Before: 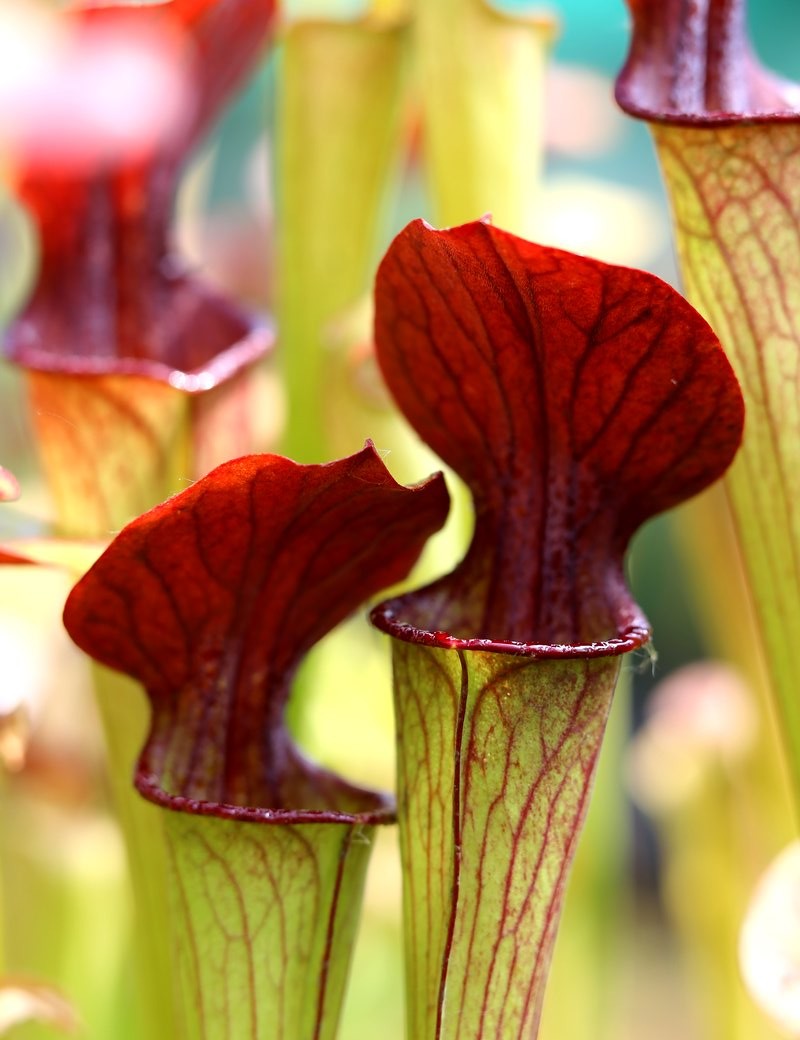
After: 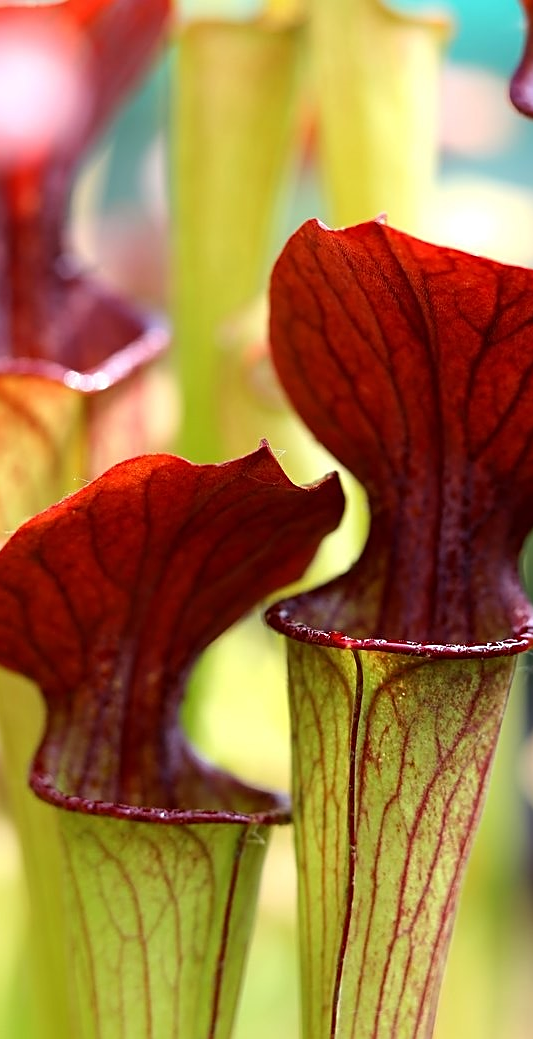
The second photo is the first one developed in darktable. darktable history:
crop and rotate: left 13.342%, right 19.991%
sharpen: amount 0.575
